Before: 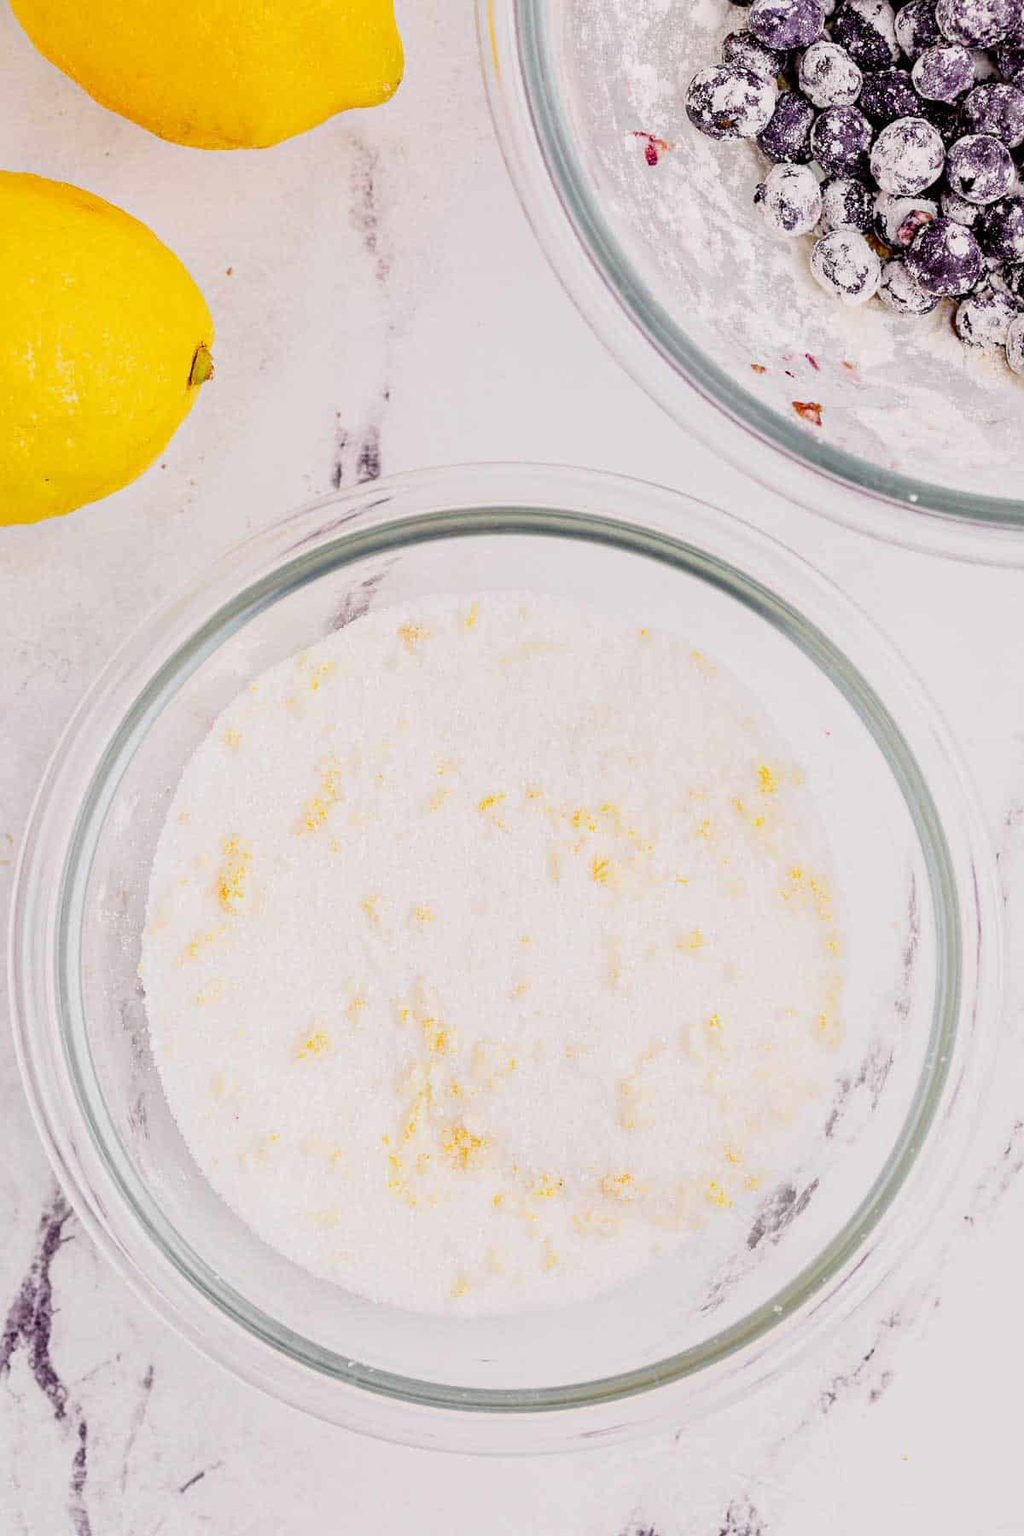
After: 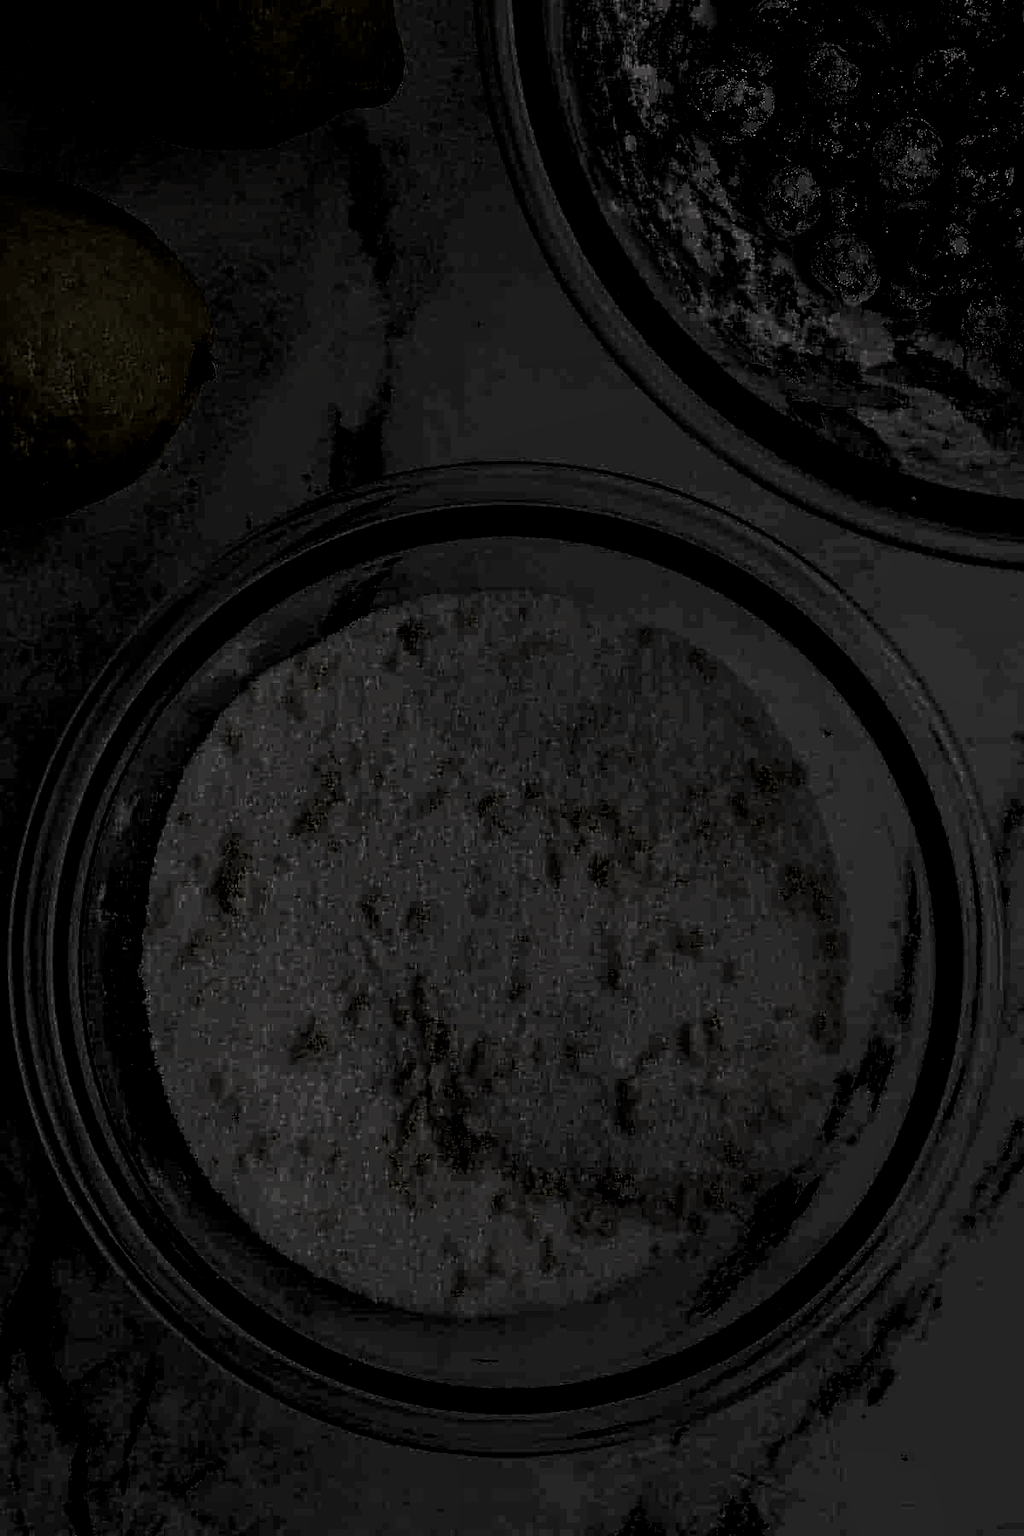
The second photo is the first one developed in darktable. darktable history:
tone curve: curves: ch1 [(0, 0) (0.108, 0.197) (0.5, 0.5) (0.681, 0.885) (1, 1)]; ch2 [(0, 0) (0.28, 0.151) (1, 1)], preserve colors none
local contrast: highlights 74%, shadows 55%, detail 176%, midtone range 0.214
levels: levels [0.721, 0.937, 0.997]
